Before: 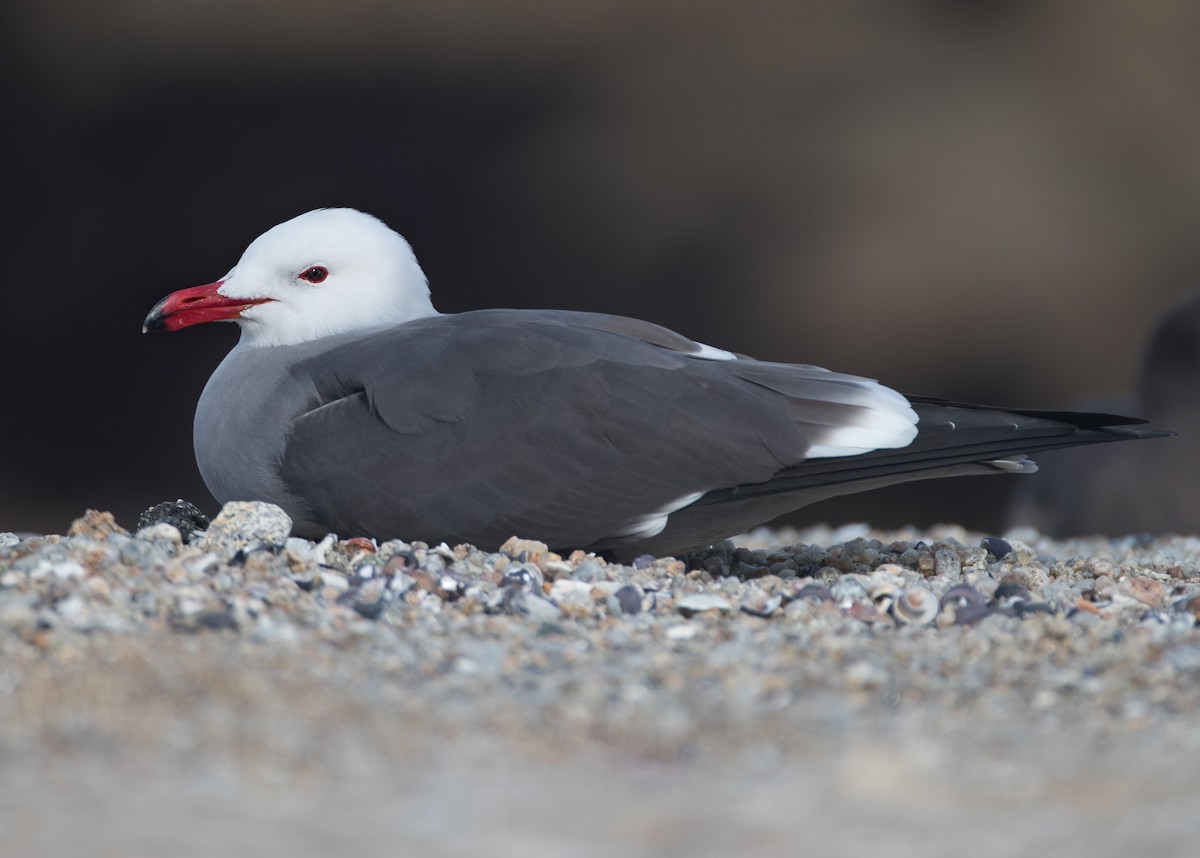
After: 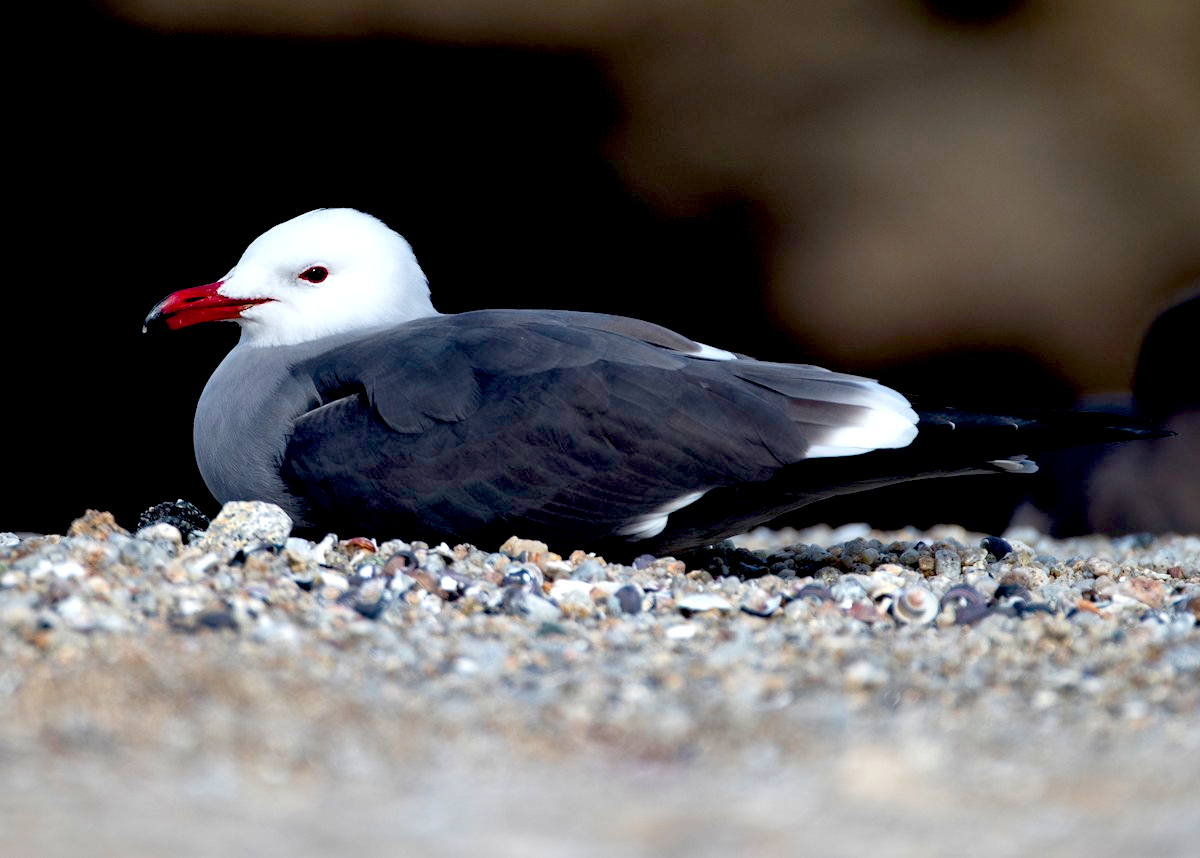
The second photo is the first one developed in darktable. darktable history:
local contrast: mode bilateral grid, contrast 21, coarseness 50, detail 129%, midtone range 0.2
exposure: black level correction 0.042, exposure 0.5 EV, compensate exposure bias true, compensate highlight preservation false
color balance rgb: perceptual saturation grading › global saturation 10.482%, global vibrance 16.58%, saturation formula JzAzBz (2021)
